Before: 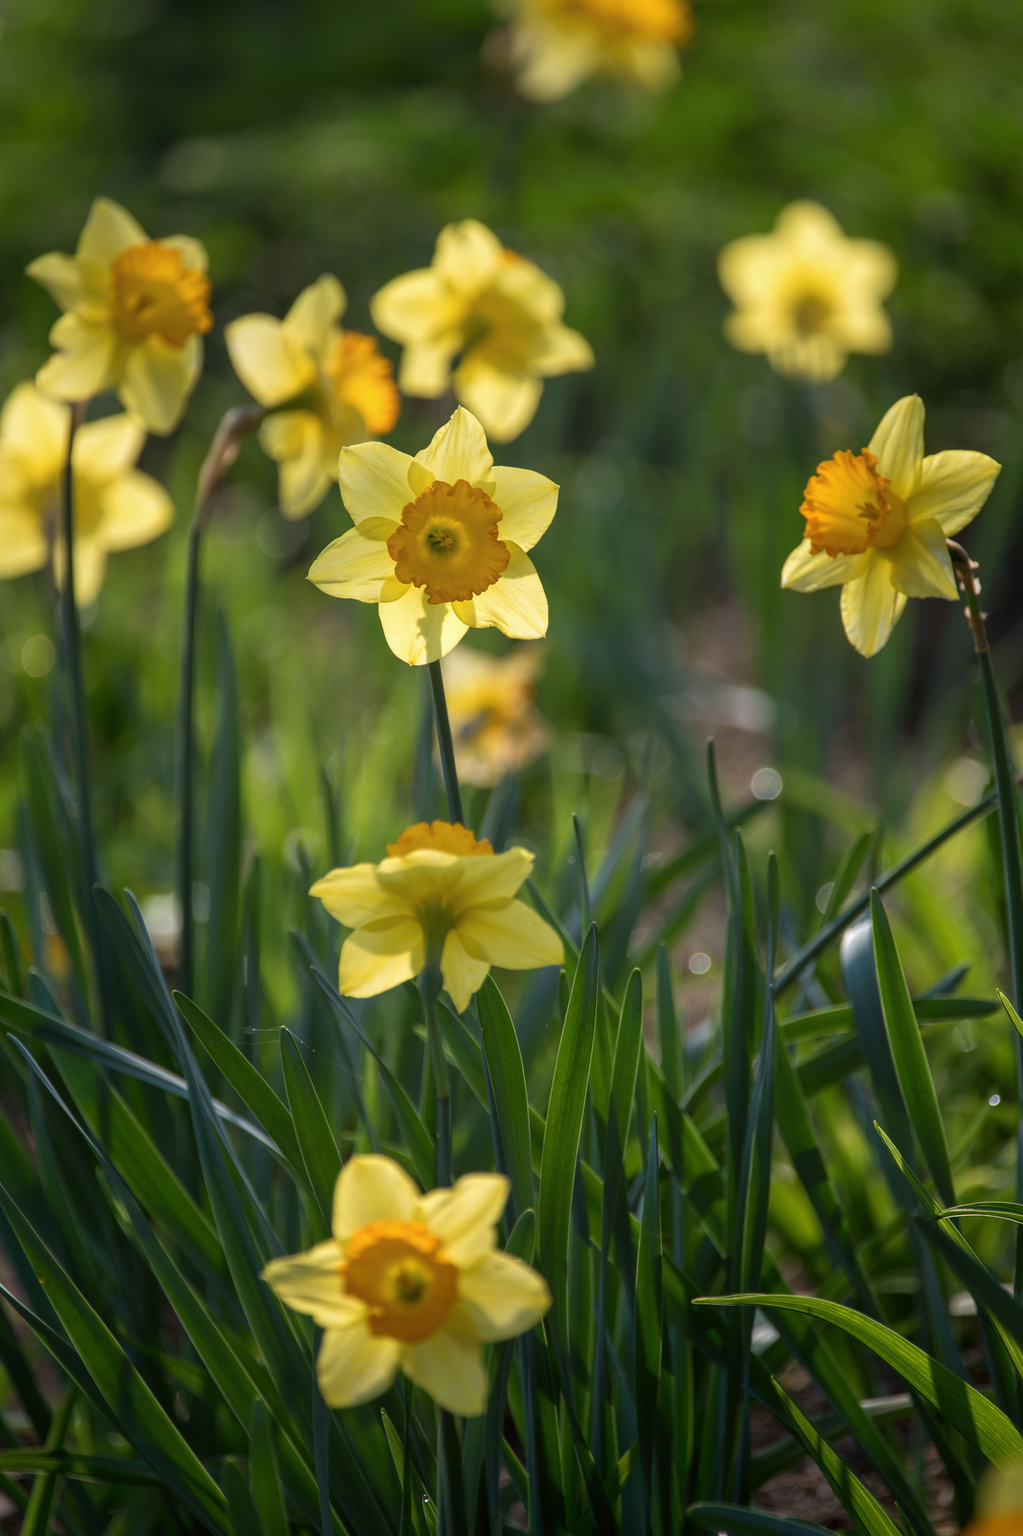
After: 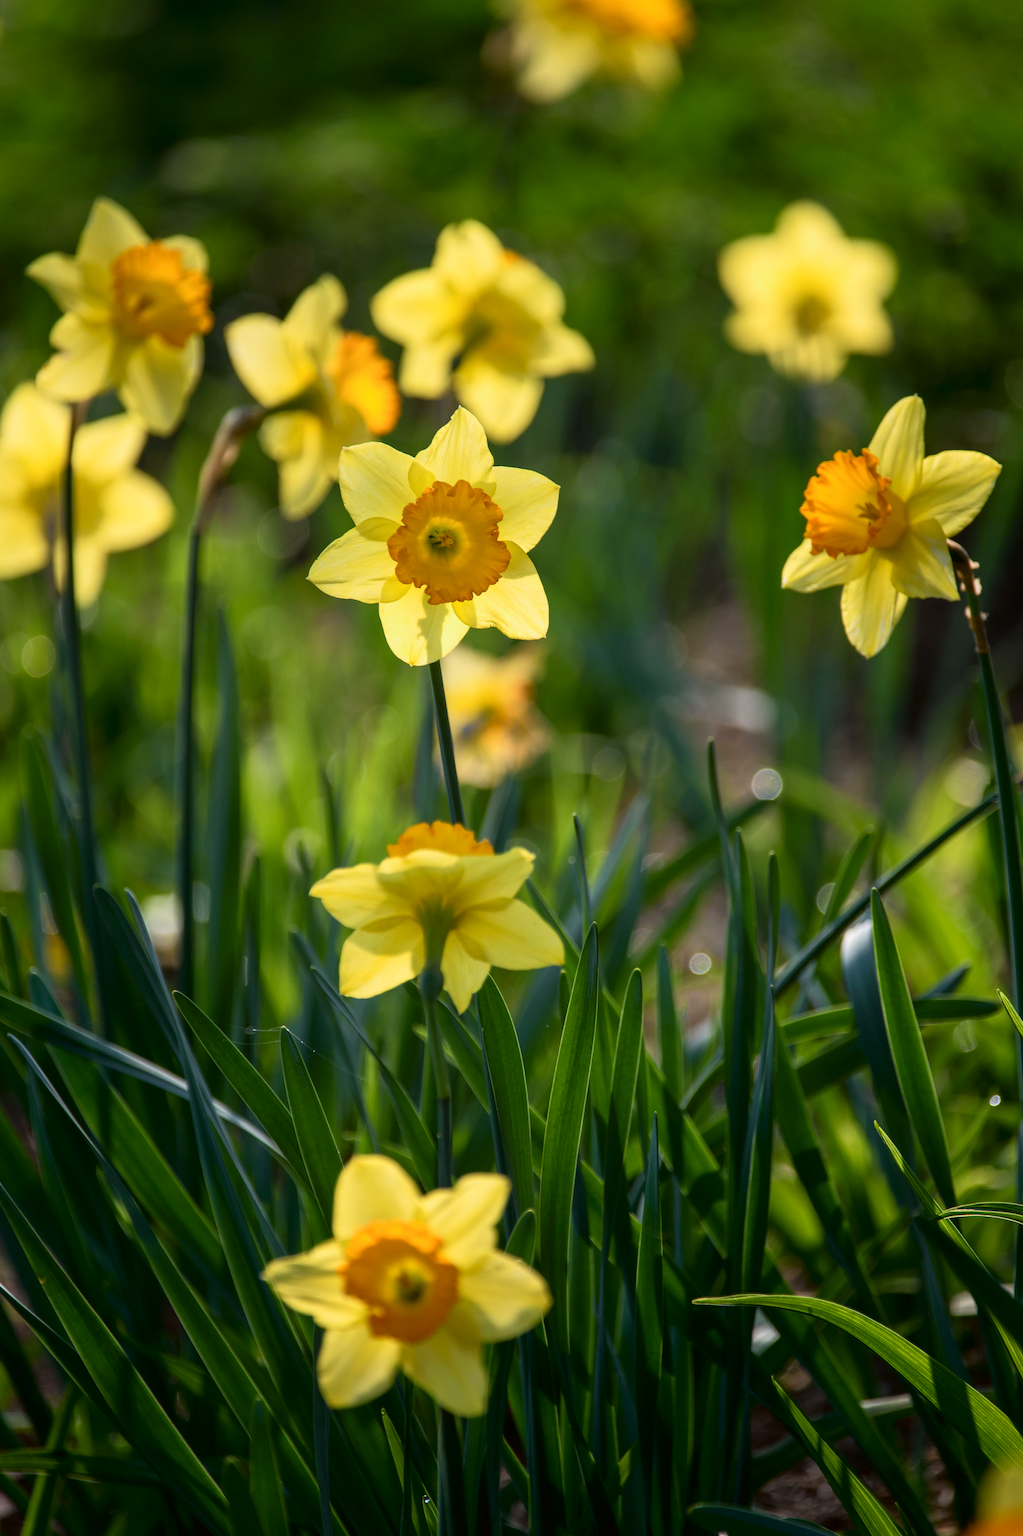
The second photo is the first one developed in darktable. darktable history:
tone curve: curves: ch0 [(0, 0) (0.128, 0.068) (0.292, 0.274) (0.46, 0.482) (0.653, 0.717) (0.819, 0.869) (0.998, 0.969)]; ch1 [(0, 0) (0.384, 0.365) (0.463, 0.45) (0.486, 0.486) (0.503, 0.504) (0.517, 0.517) (0.549, 0.572) (0.583, 0.615) (0.672, 0.699) (0.774, 0.817) (1, 1)]; ch2 [(0, 0) (0.374, 0.344) (0.446, 0.443) (0.494, 0.5) (0.527, 0.529) (0.565, 0.591) (0.644, 0.682) (1, 1)], color space Lab, independent channels, preserve colors none
